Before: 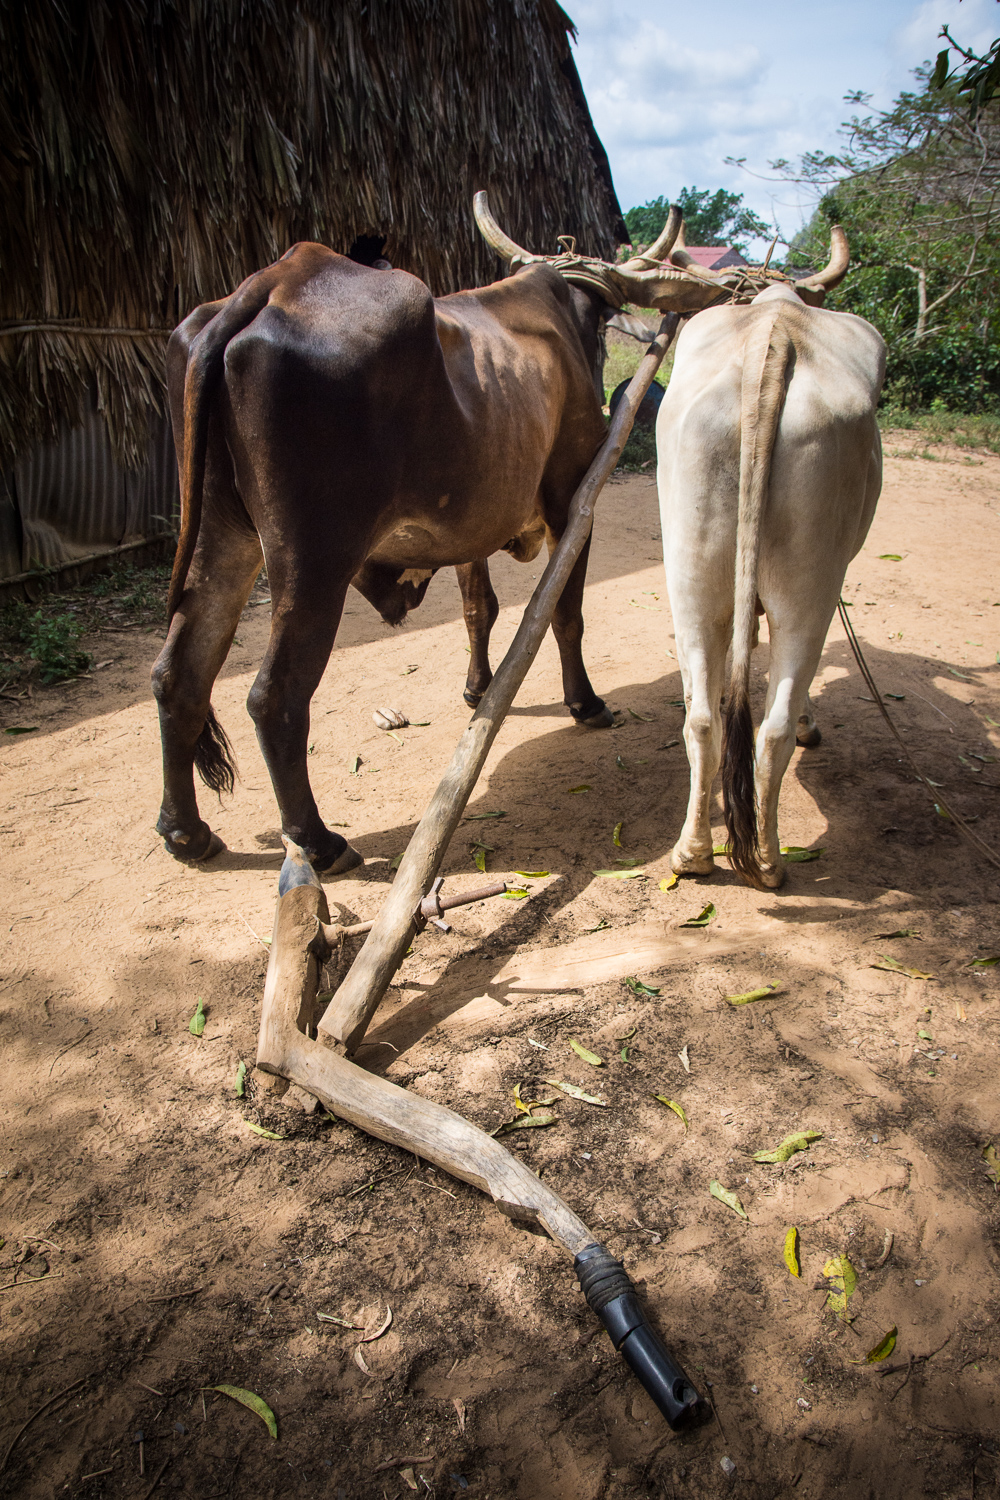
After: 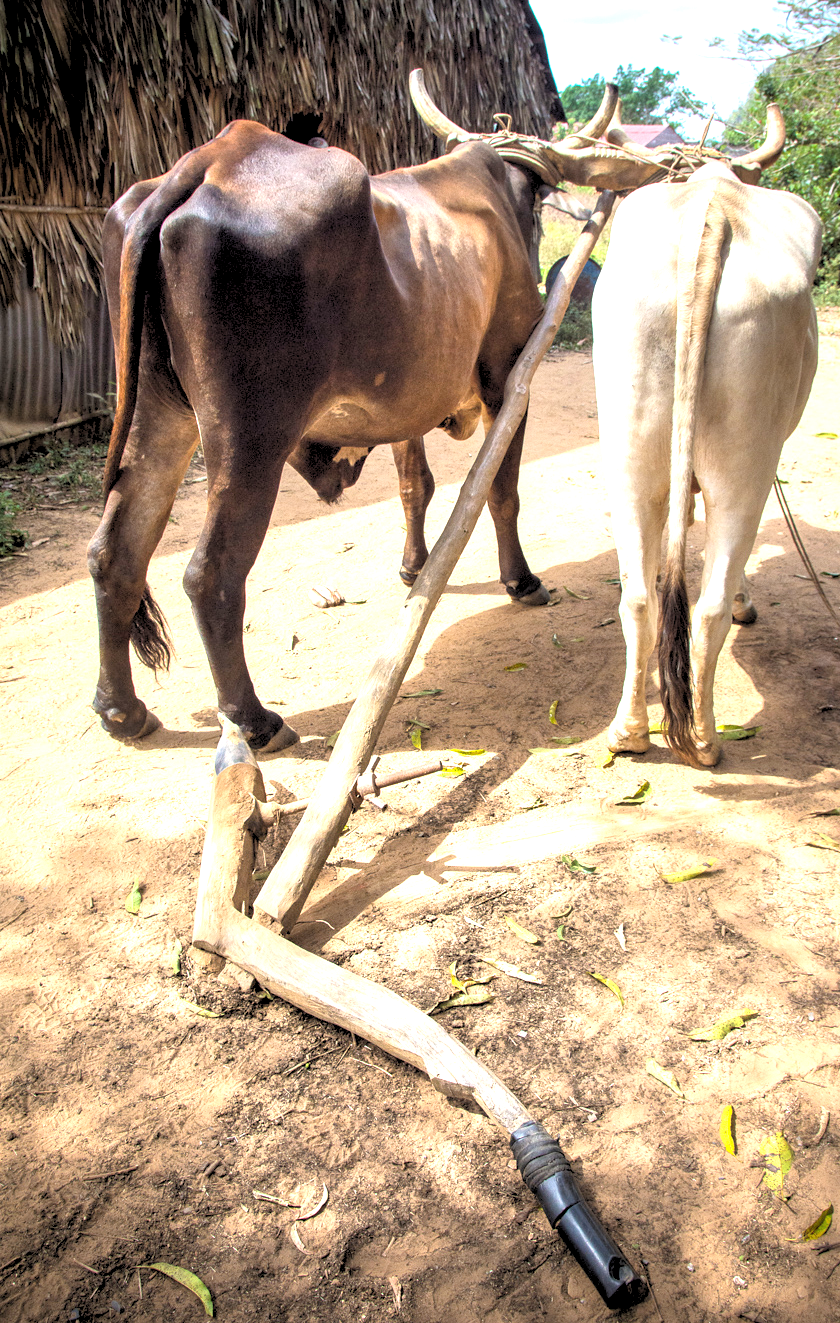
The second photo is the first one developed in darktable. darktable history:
crop: left 6.446%, top 8.188%, right 9.538%, bottom 3.548%
rgb levels: preserve colors sum RGB, levels [[0.038, 0.433, 0.934], [0, 0.5, 1], [0, 0.5, 1]]
exposure: black level correction 0, exposure 1 EV, compensate exposure bias true, compensate highlight preservation false
